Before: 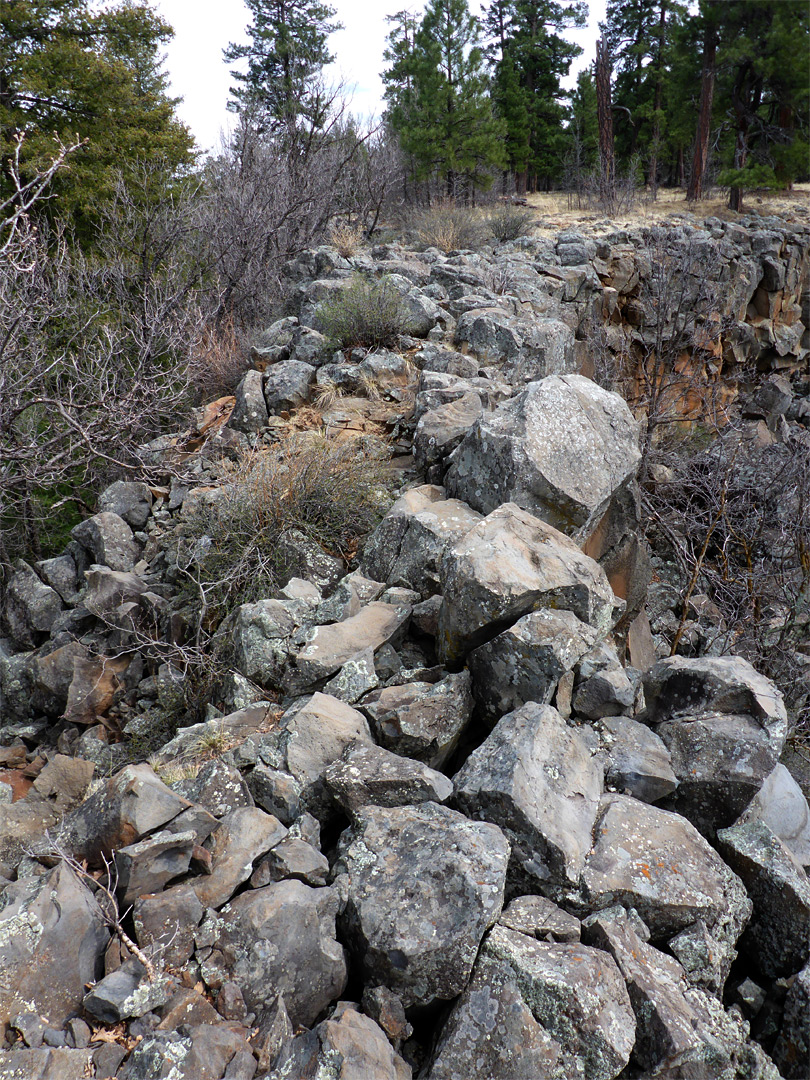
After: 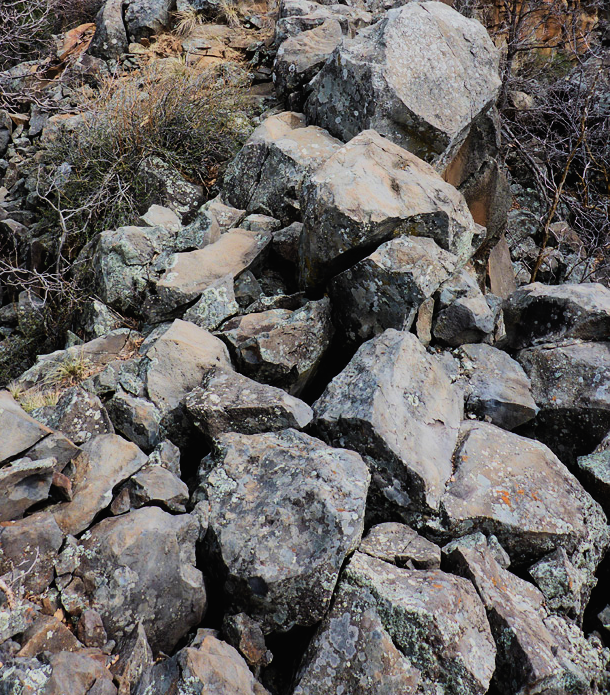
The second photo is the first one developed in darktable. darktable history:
crop and rotate: left 17.308%, top 34.643%, right 7.314%, bottom 0.996%
filmic rgb: black relative exposure -7.65 EV, white relative exposure 4.56 EV, hardness 3.61, contrast 1.263, preserve chrominance RGB euclidean norm, color science v5 (2021), contrast in shadows safe, contrast in highlights safe
contrast brightness saturation: contrast -0.024, brightness -0.009, saturation 0.042
velvia: on, module defaults
